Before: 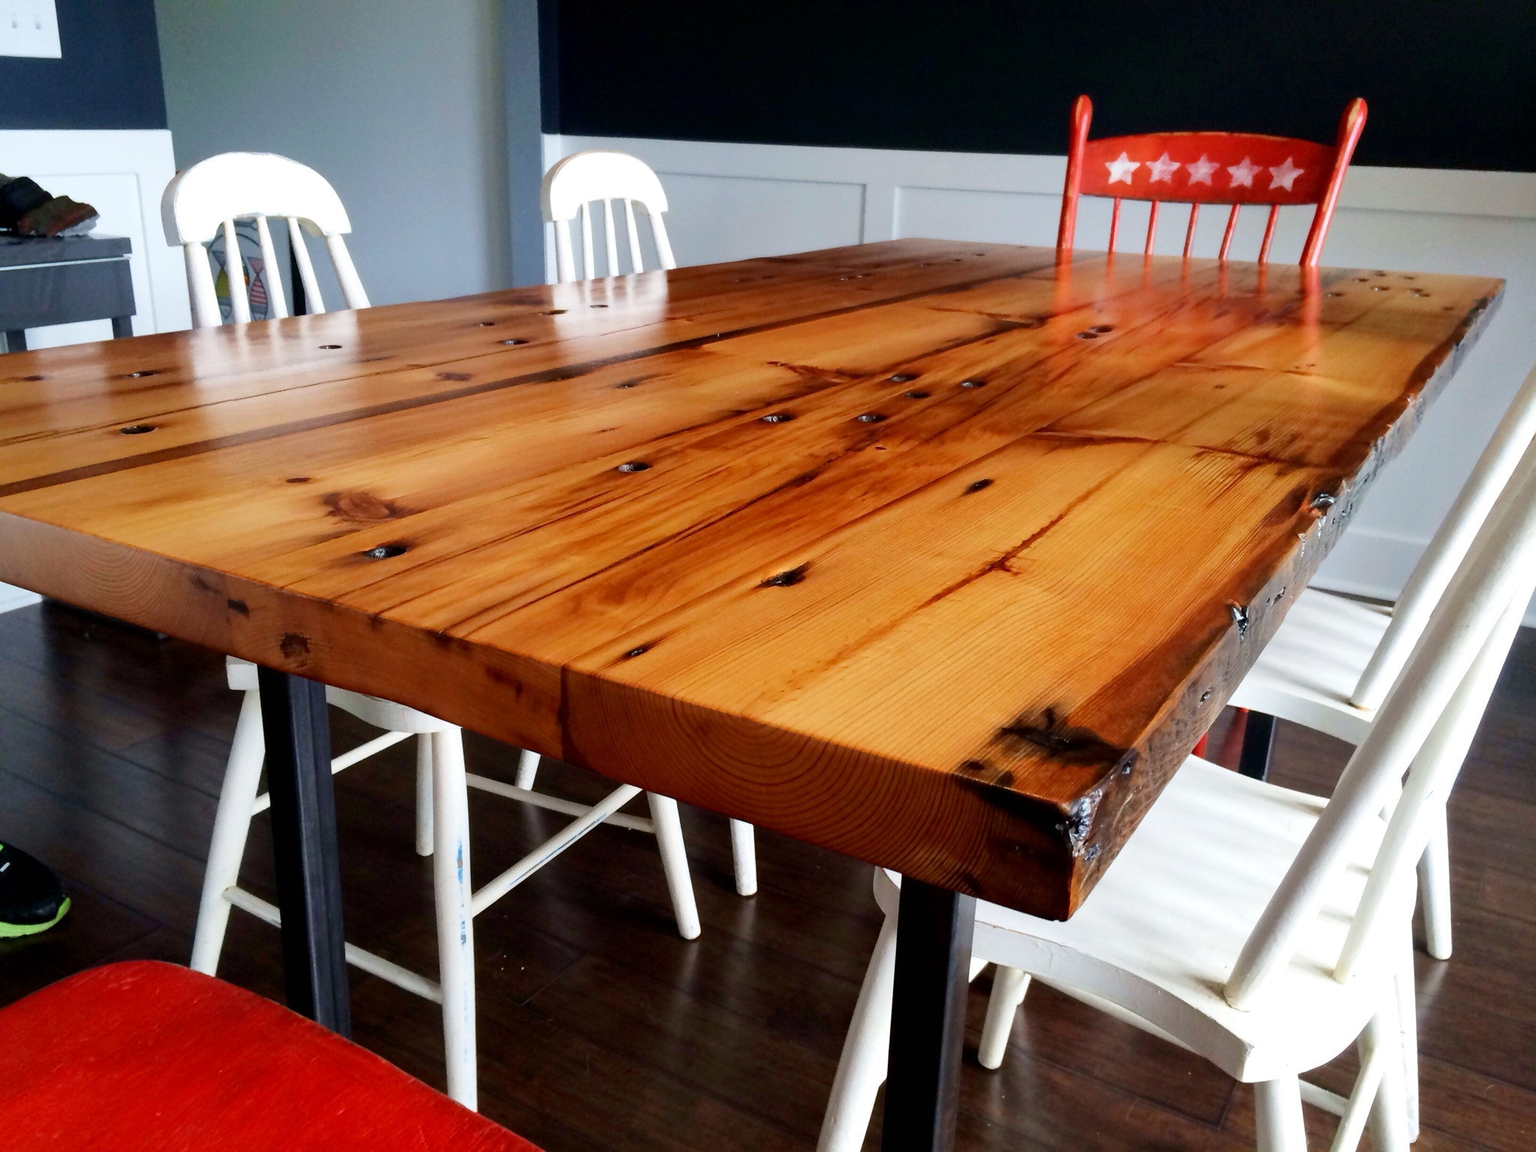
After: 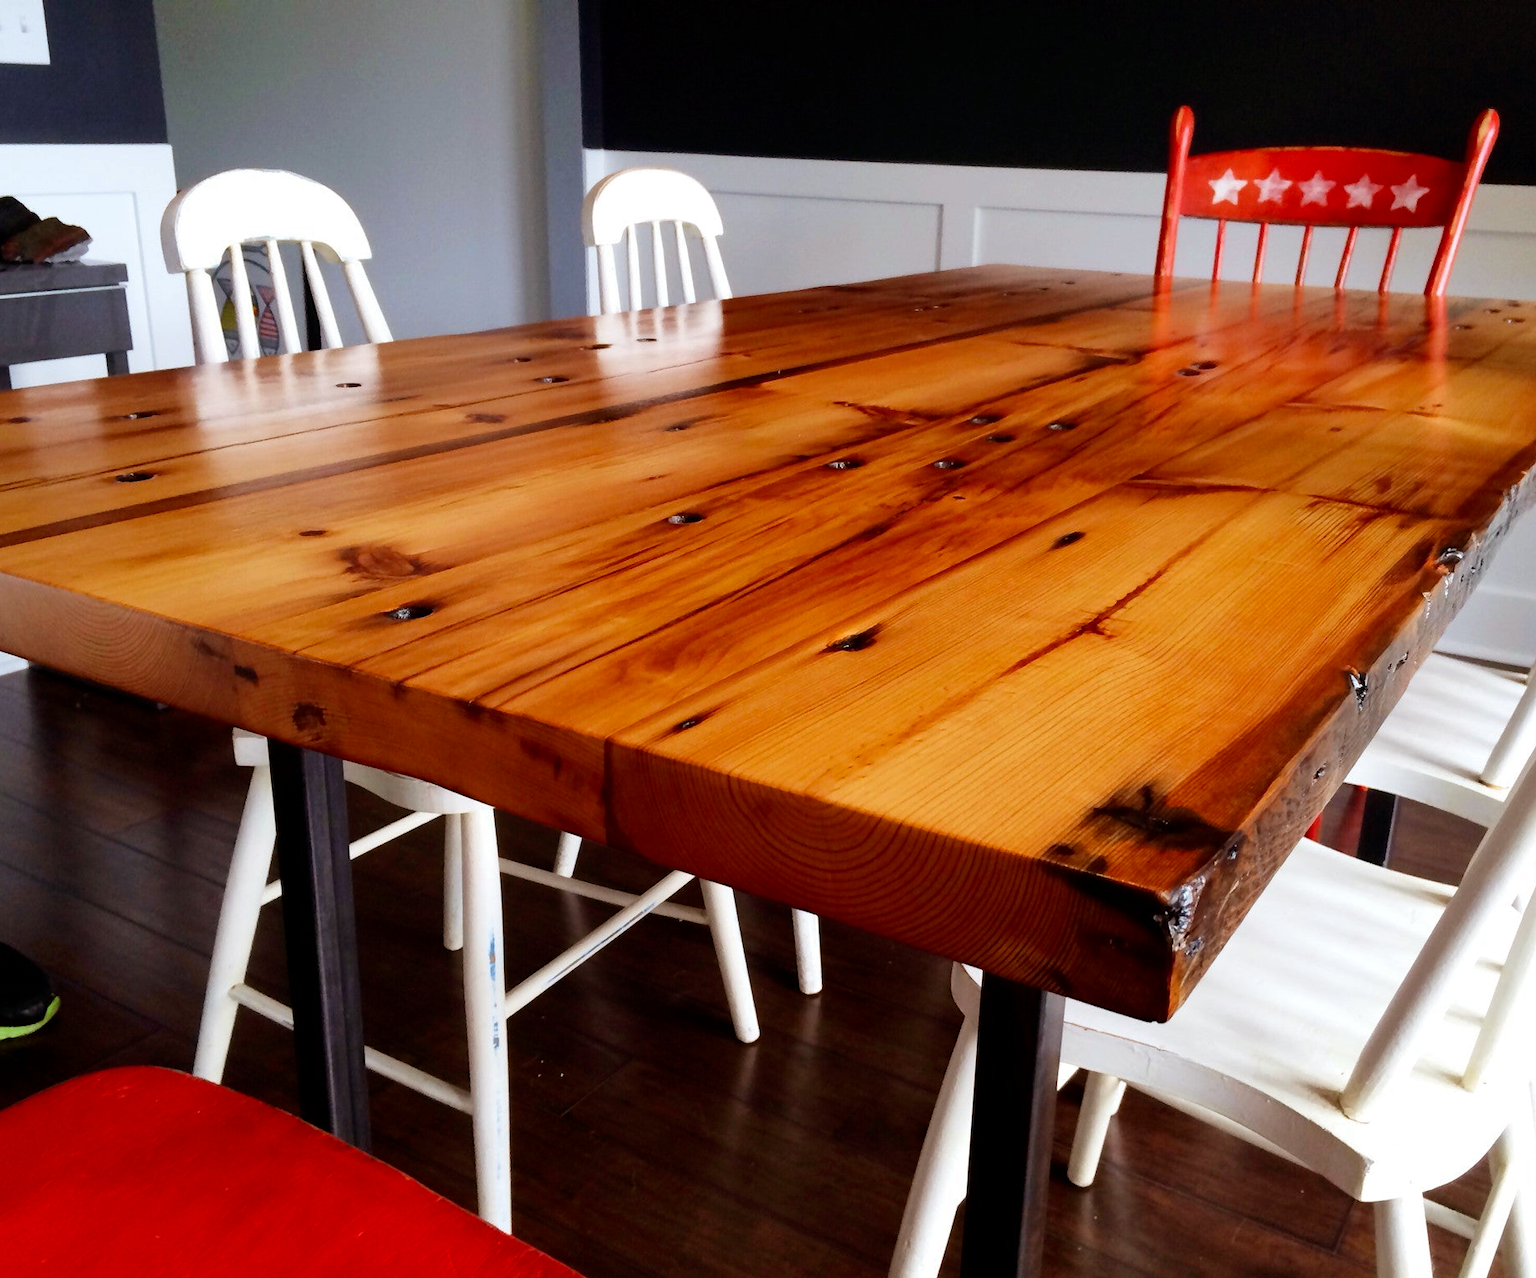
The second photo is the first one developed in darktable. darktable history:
rgb levels: mode RGB, independent channels, levels [[0, 0.5, 1], [0, 0.521, 1], [0, 0.536, 1]]
crop and rotate: left 1.088%, right 8.807%
